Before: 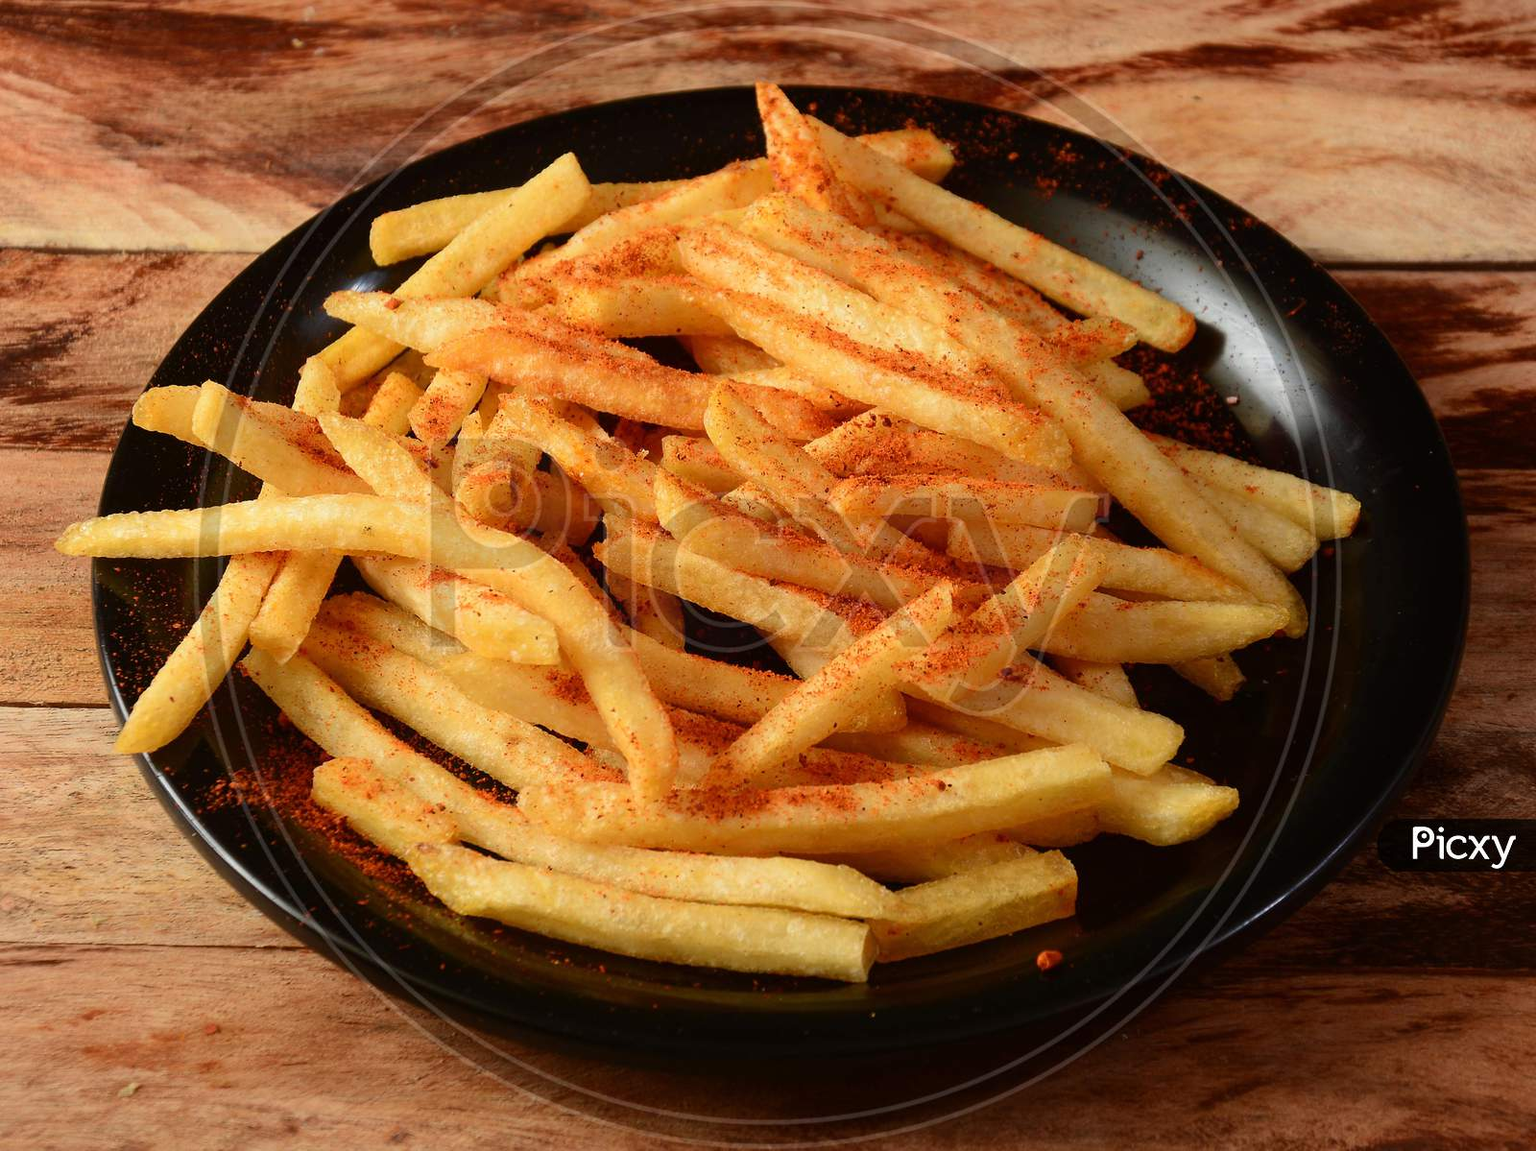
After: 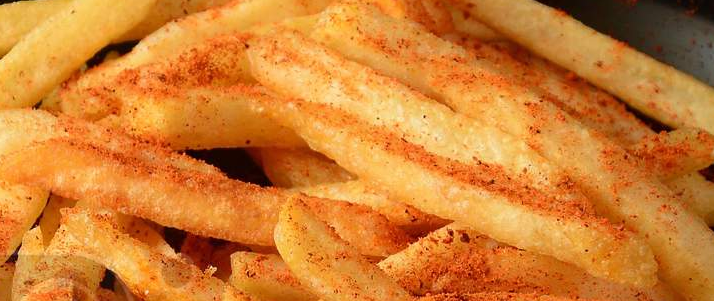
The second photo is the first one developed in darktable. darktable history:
crop: left 28.698%, top 16.86%, right 26.616%, bottom 57.974%
